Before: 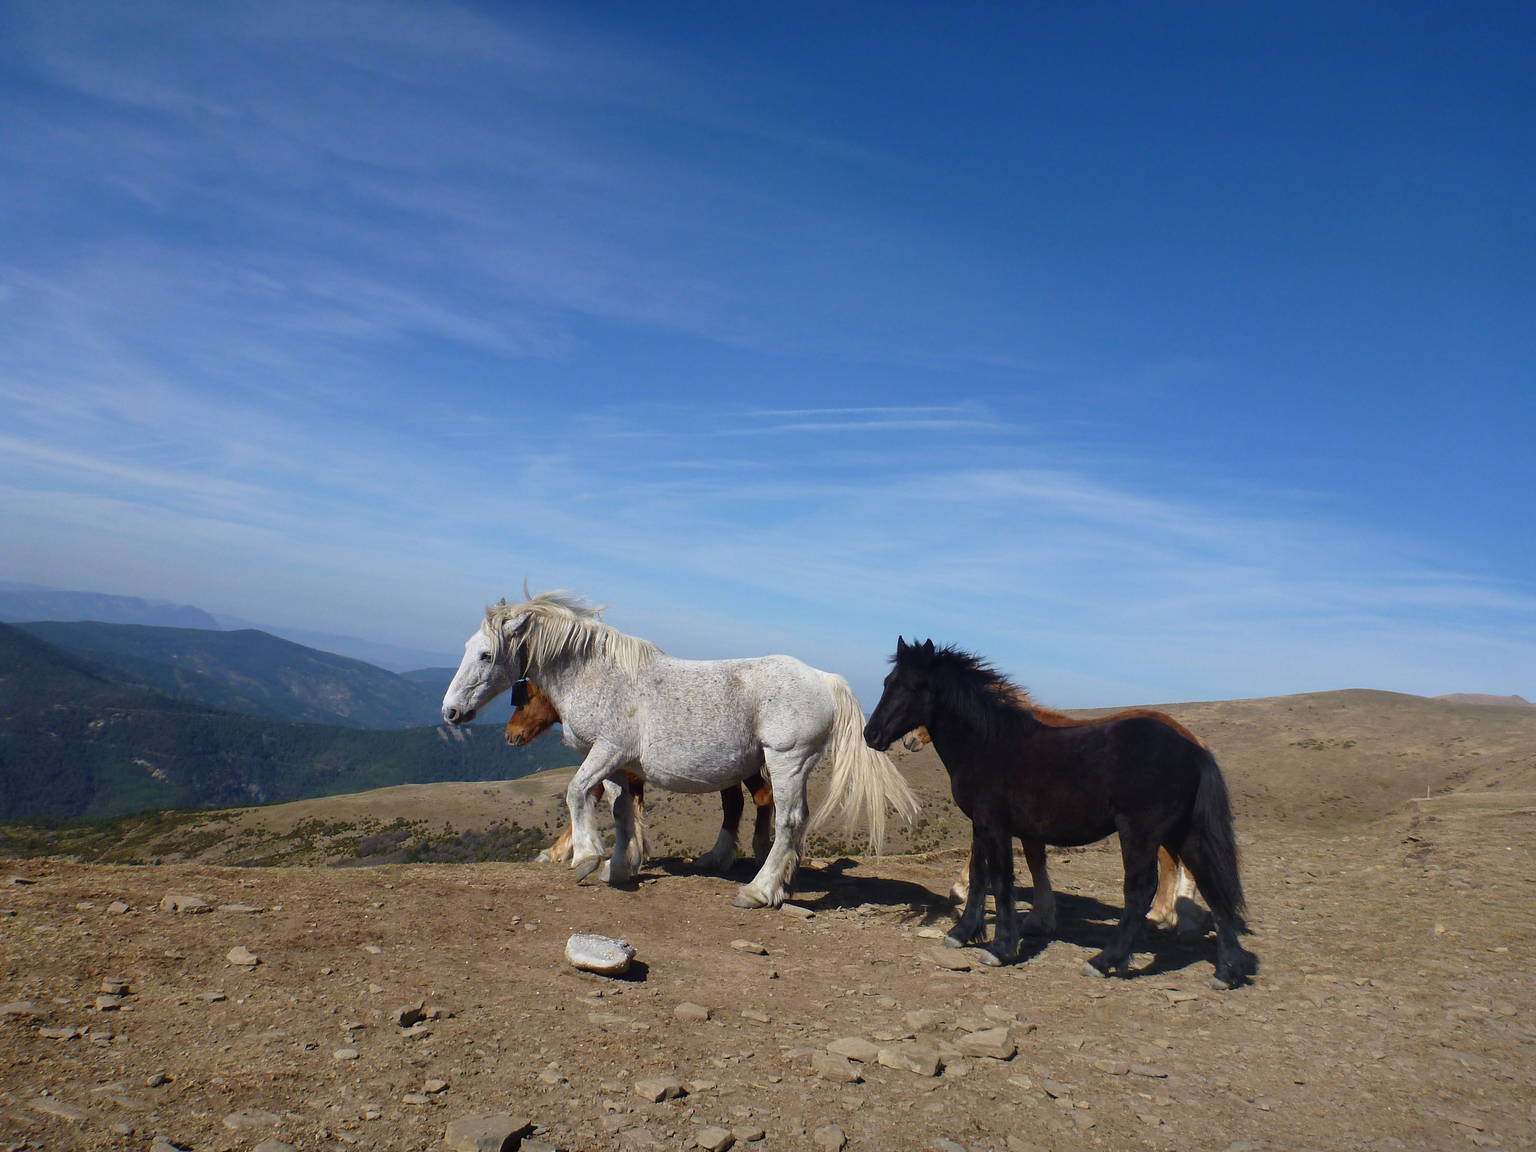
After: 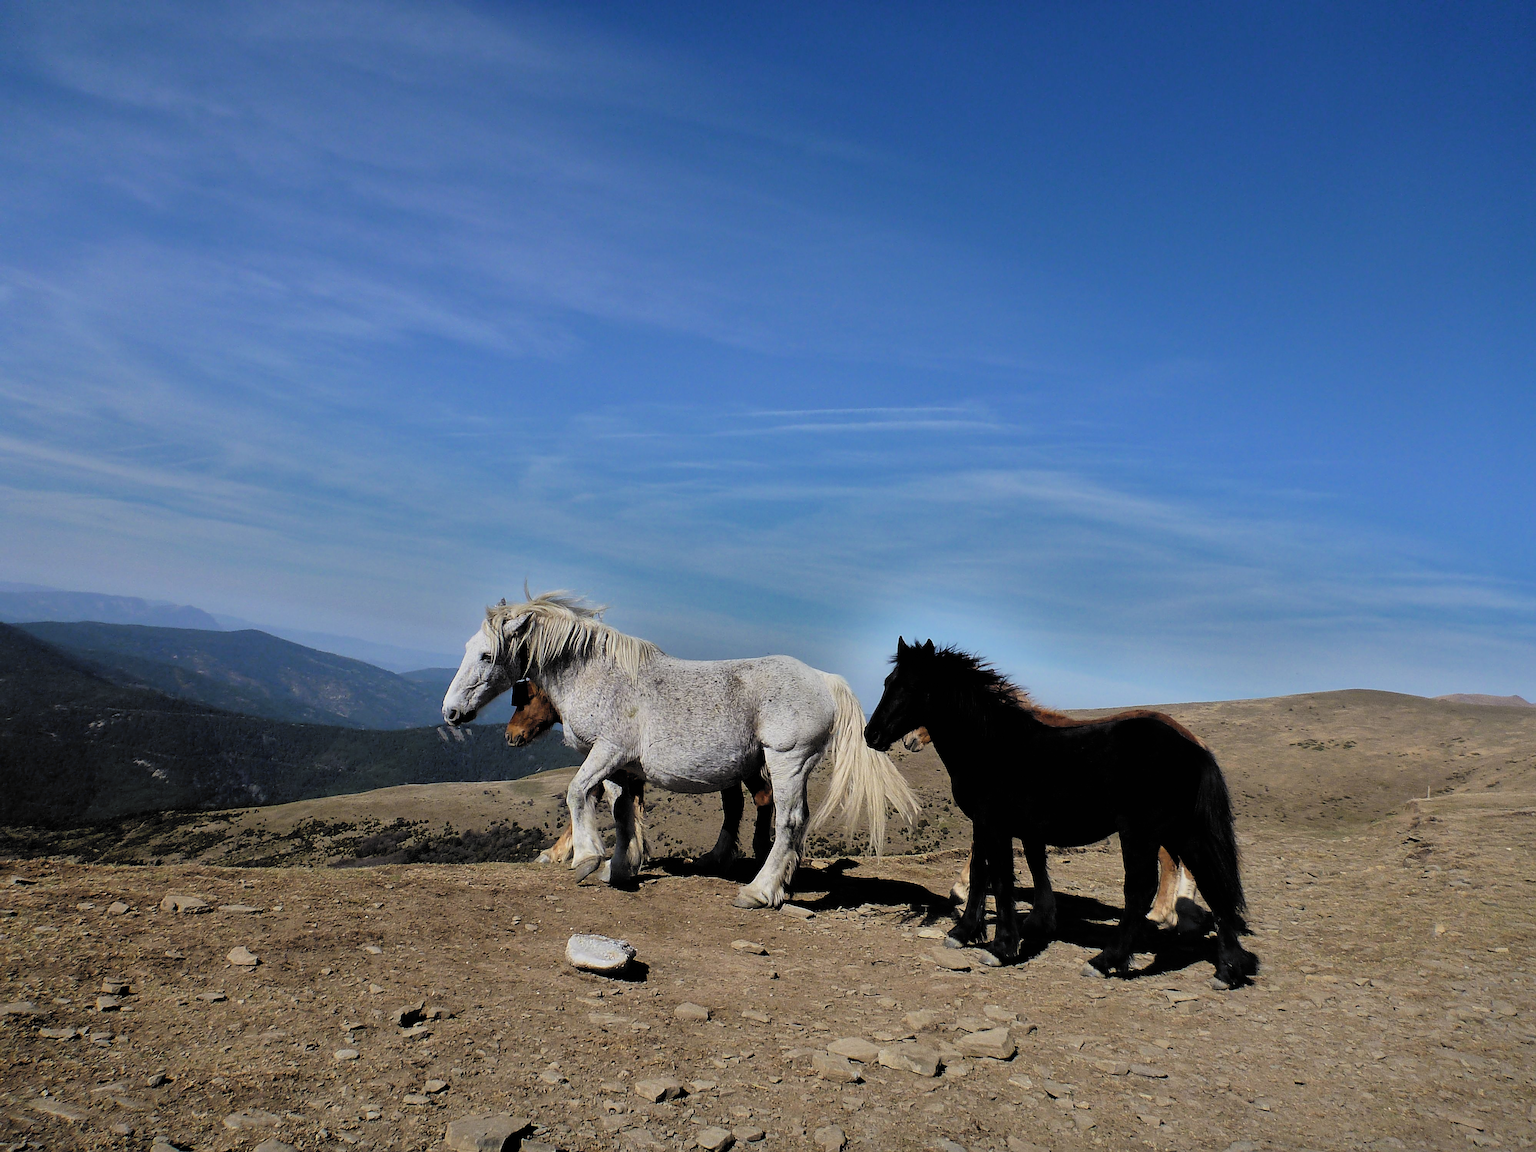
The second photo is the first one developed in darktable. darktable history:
filmic rgb: black relative exposure -5.07 EV, white relative exposure 3.98 EV, hardness 2.89, contrast 1.297, highlights saturation mix -29.6%, color science v6 (2022)
sharpen: on, module defaults
shadows and highlights: shadows 17.45, highlights -83.25, soften with gaussian
